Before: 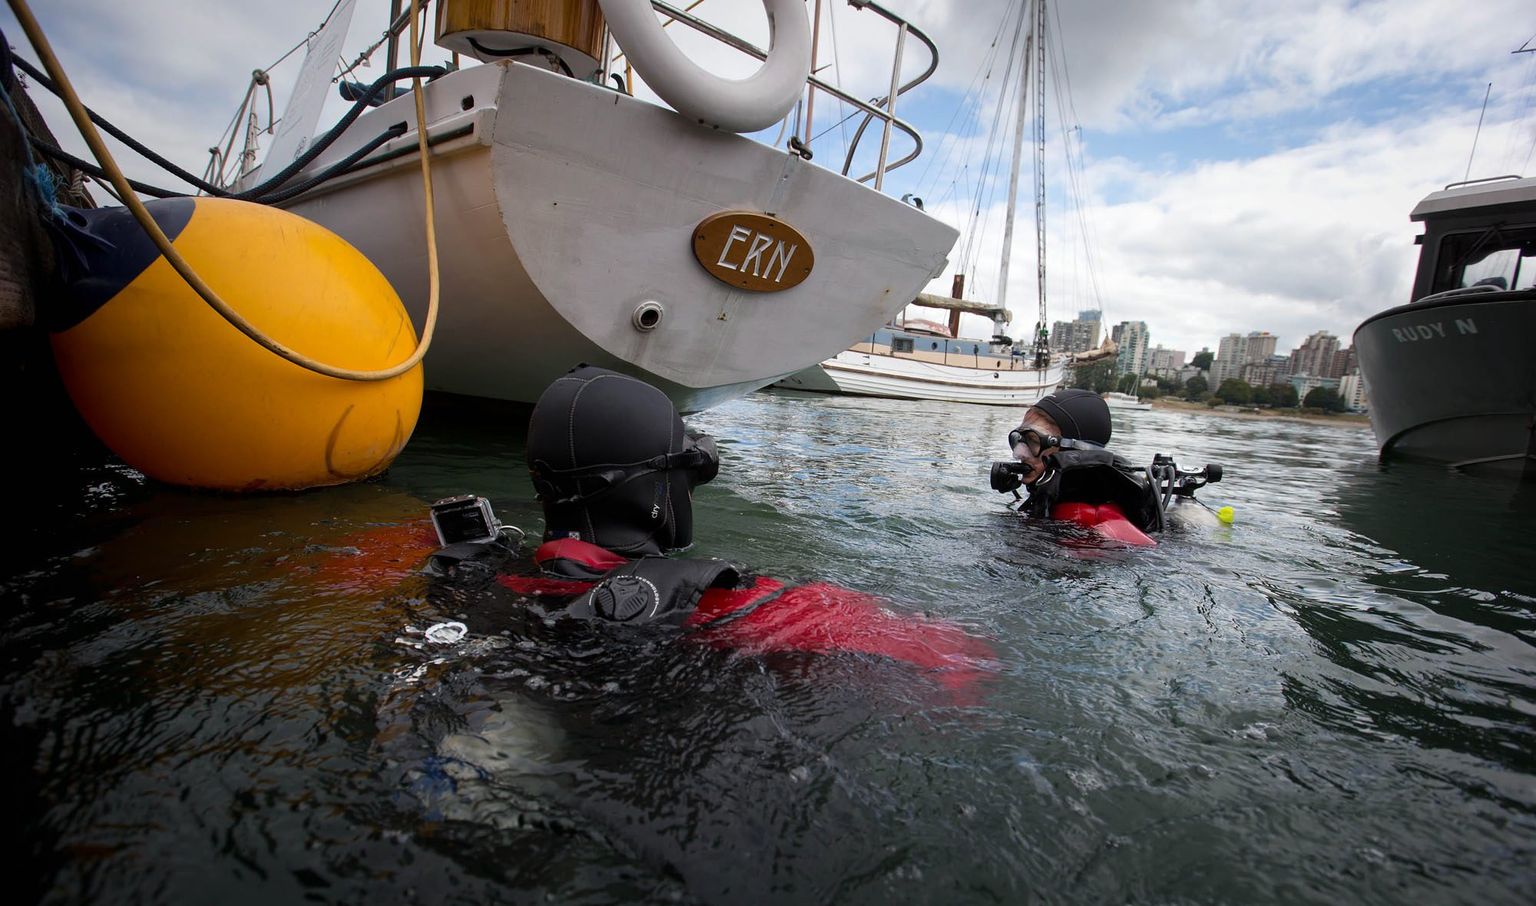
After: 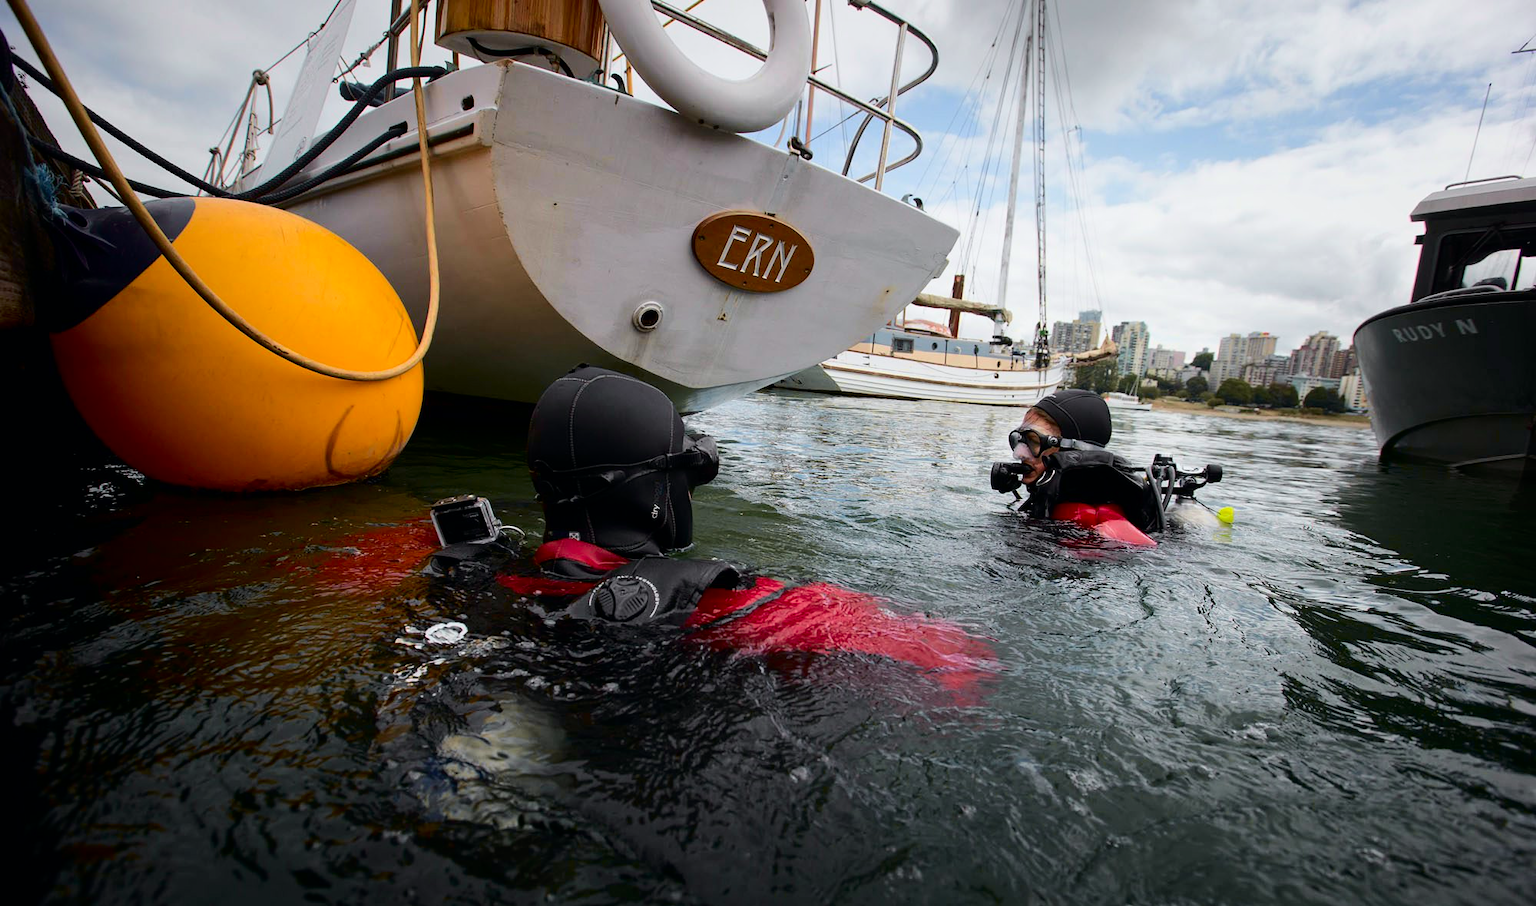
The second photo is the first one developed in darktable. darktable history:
tone curve: curves: ch0 [(0, 0) (0.058, 0.027) (0.214, 0.183) (0.295, 0.288) (0.48, 0.541) (0.658, 0.703) (0.741, 0.775) (0.844, 0.866) (0.986, 0.957)]; ch1 [(0, 0) (0.172, 0.123) (0.312, 0.296) (0.437, 0.429) (0.471, 0.469) (0.502, 0.5) (0.513, 0.515) (0.572, 0.603) (0.617, 0.653) (0.68, 0.724) (0.889, 0.924) (1, 1)]; ch2 [(0, 0) (0.411, 0.424) (0.489, 0.49) (0.502, 0.5) (0.512, 0.524) (0.549, 0.578) (0.604, 0.628) (0.709, 0.748) (1, 1)], color space Lab, independent channels, preserve colors none
